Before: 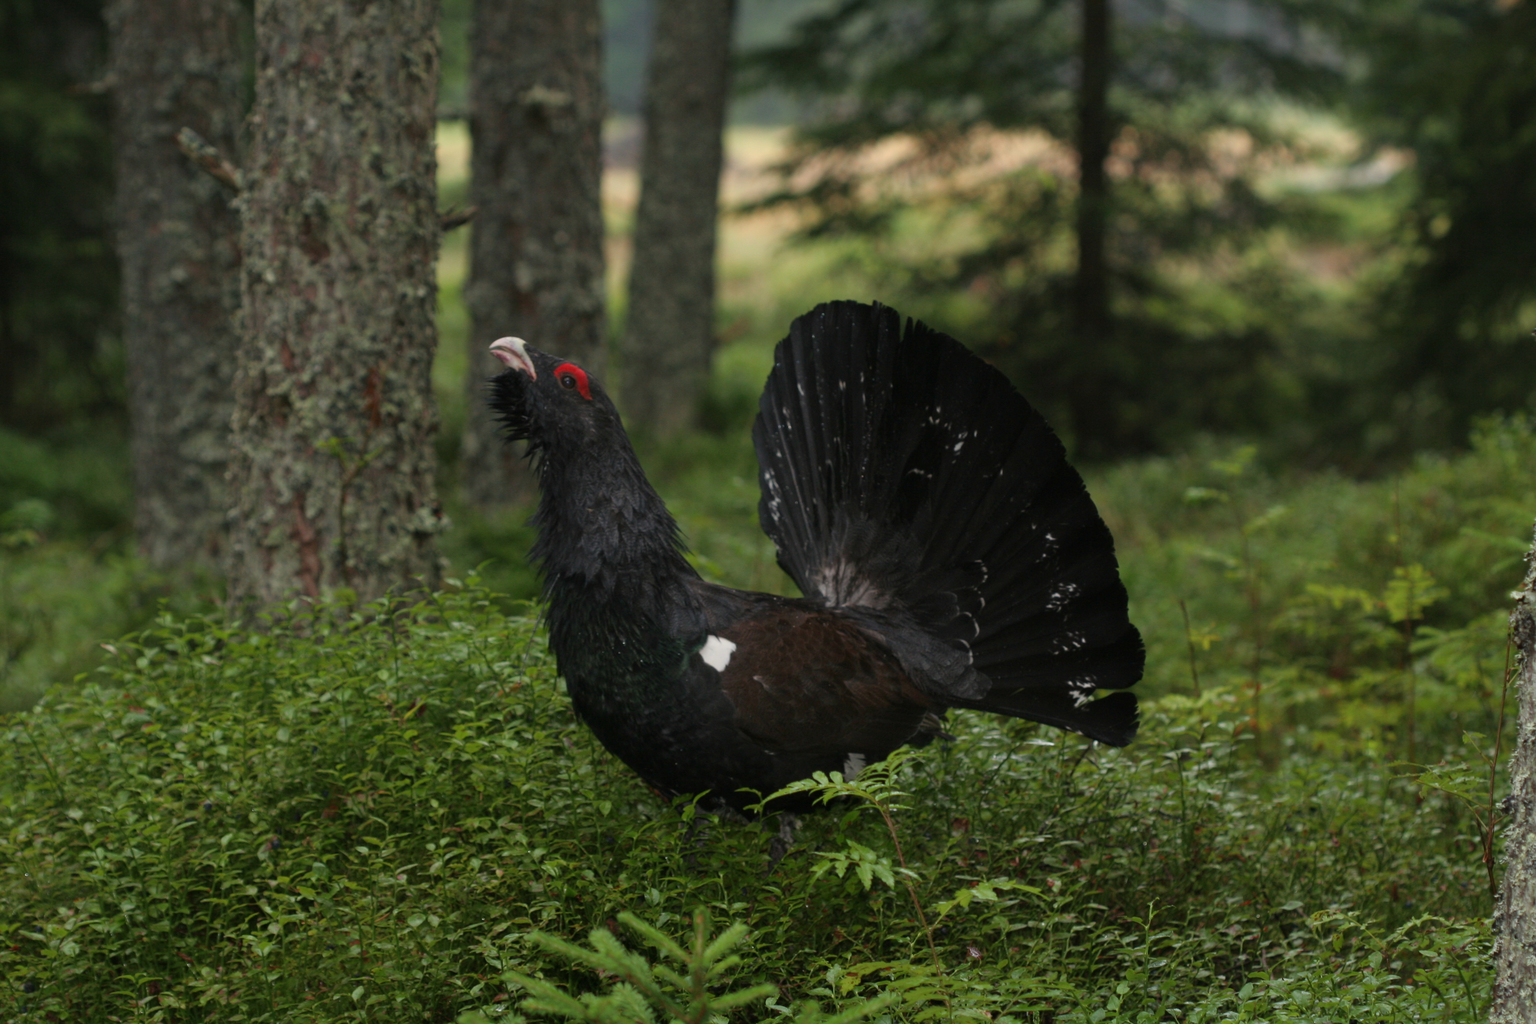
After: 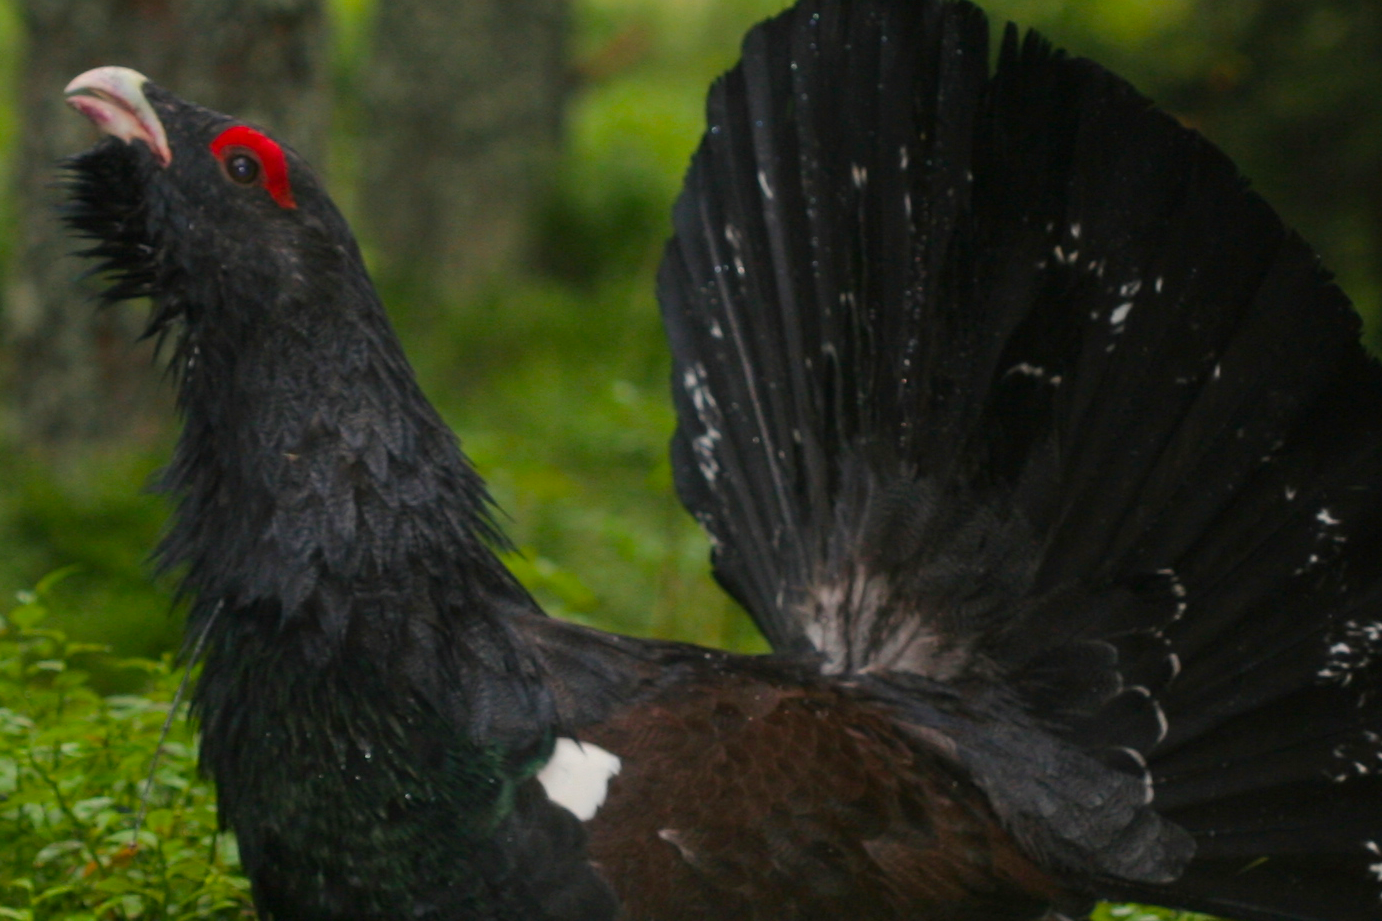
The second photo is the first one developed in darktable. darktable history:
crop: left 30%, top 30%, right 30%, bottom 30%
color balance rgb: perceptual saturation grading › global saturation 25%, perceptual brilliance grading › mid-tones 10%, perceptual brilliance grading › shadows 15%, global vibrance 20%
